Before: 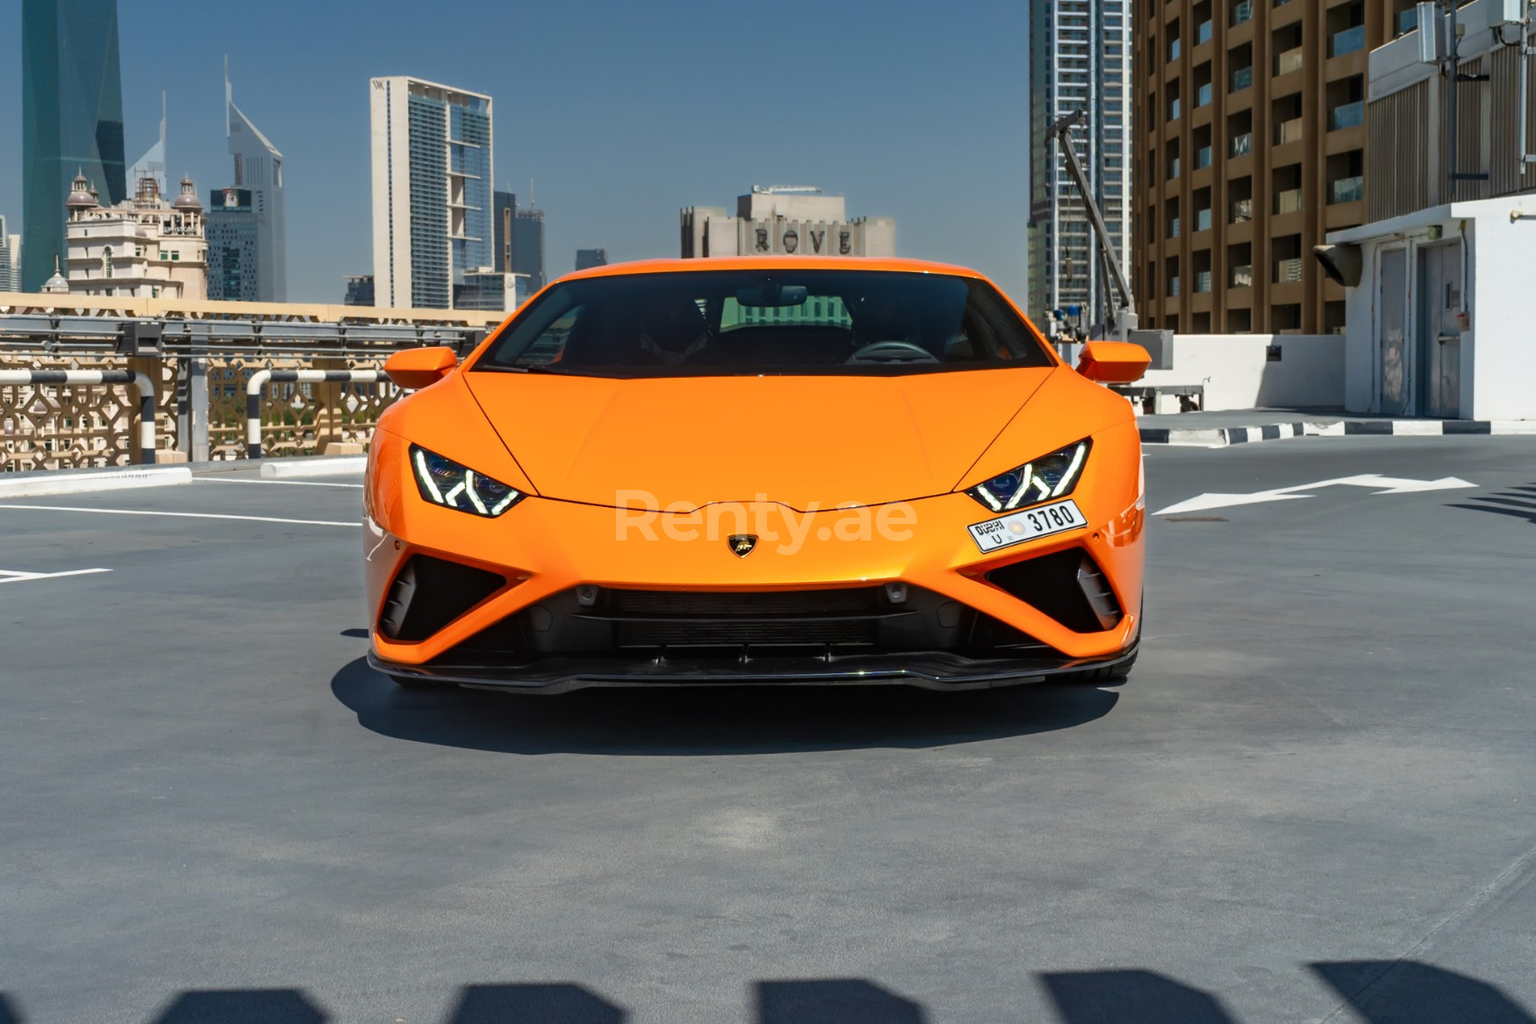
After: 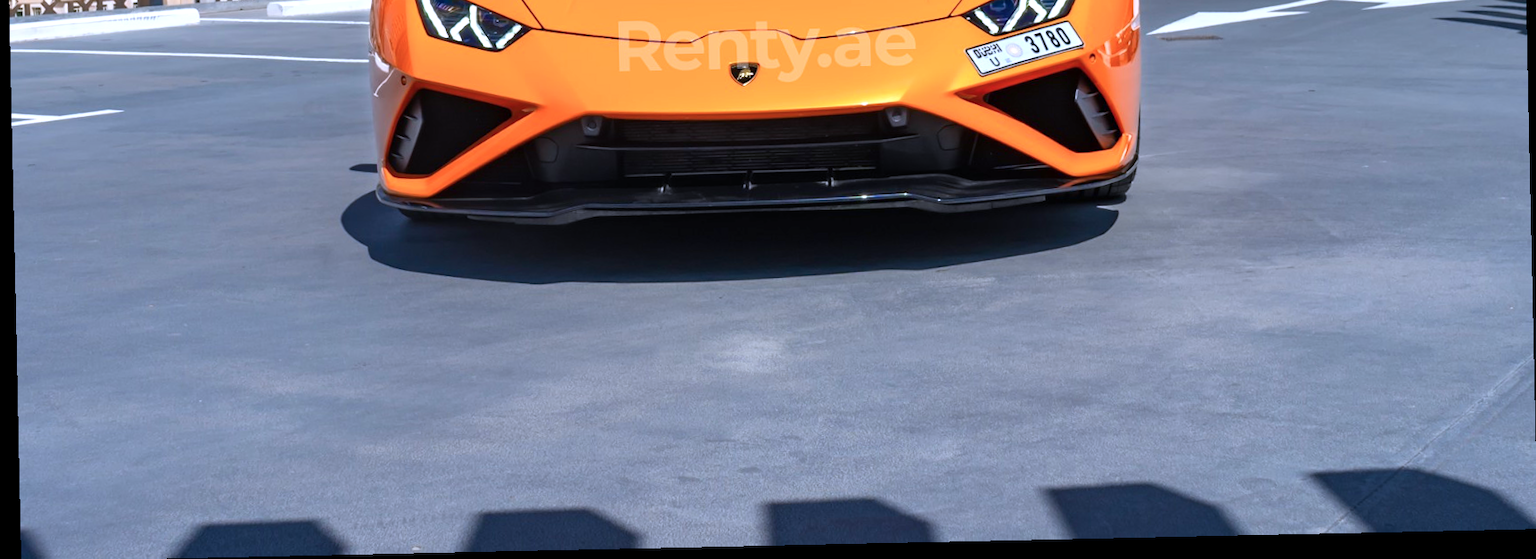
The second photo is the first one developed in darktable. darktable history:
crop and rotate: top 46.237%
rotate and perspective: rotation -1.24°, automatic cropping off
color calibration: illuminant as shot in camera, x 0.377, y 0.392, temperature 4169.3 K, saturation algorithm version 1 (2020)
exposure: exposure 0.3 EV, compensate highlight preservation false
